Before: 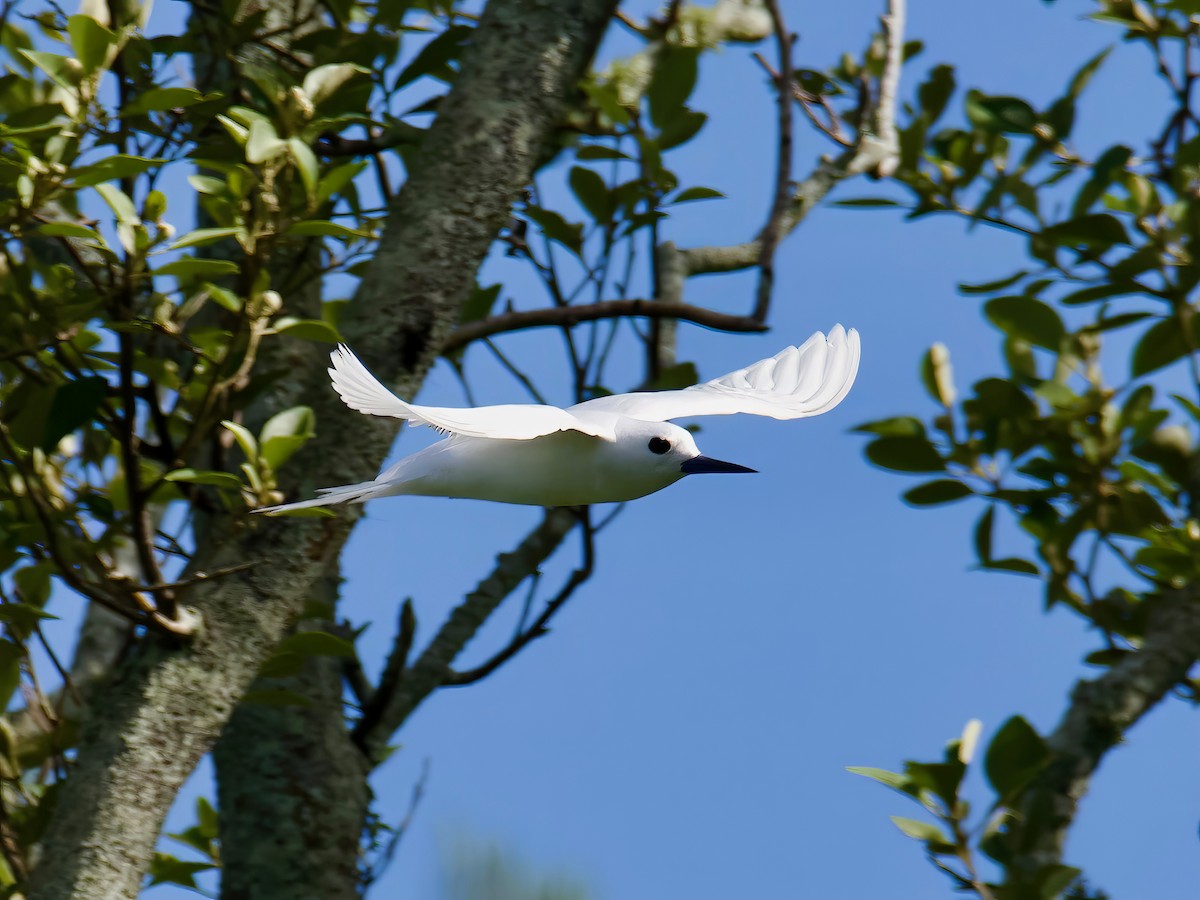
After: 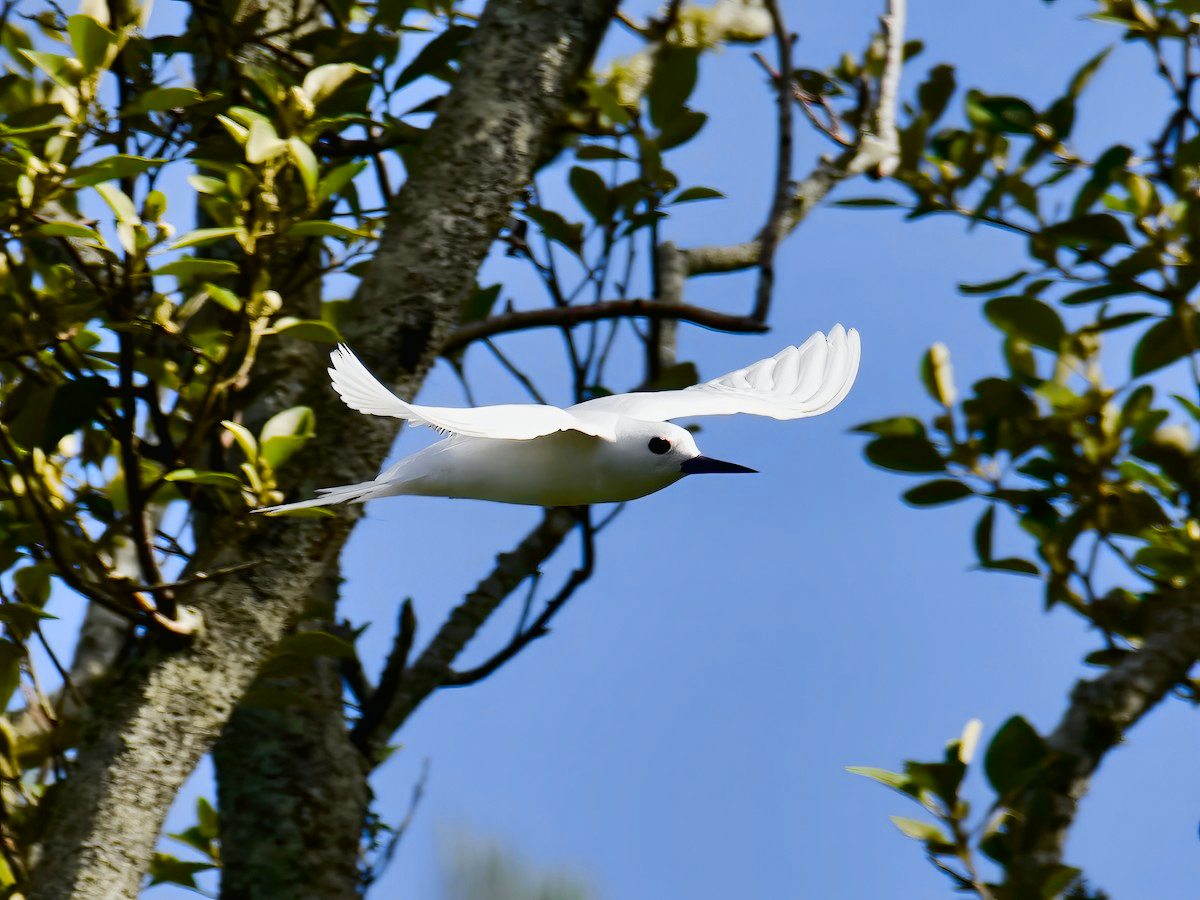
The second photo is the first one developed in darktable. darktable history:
shadows and highlights: white point adjustment 1, soften with gaussian
tone curve: curves: ch0 [(0, 0.012) (0.036, 0.035) (0.274, 0.288) (0.504, 0.536) (0.844, 0.84) (1, 0.983)]; ch1 [(0, 0) (0.389, 0.403) (0.462, 0.486) (0.499, 0.498) (0.511, 0.502) (0.536, 0.547) (0.567, 0.588) (0.626, 0.645) (0.749, 0.781) (1, 1)]; ch2 [(0, 0) (0.457, 0.486) (0.5, 0.5) (0.56, 0.551) (0.615, 0.607) (0.704, 0.732) (1, 1)], color space Lab, independent channels, preserve colors none
contrast brightness saturation: contrast 0.16, saturation 0.32
